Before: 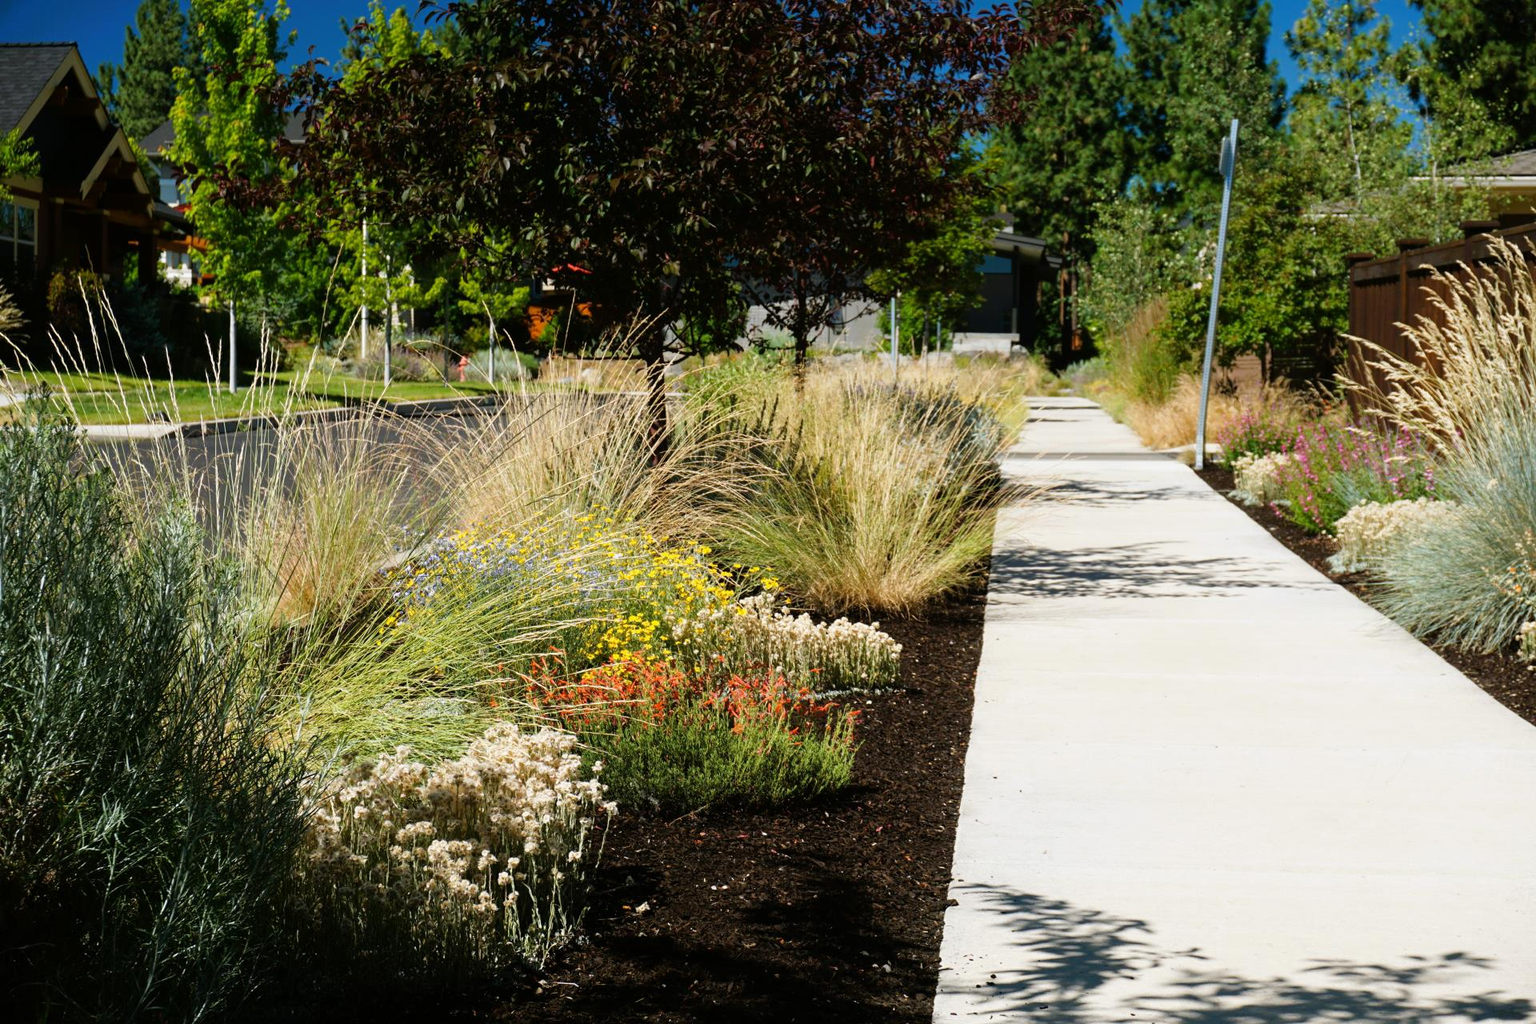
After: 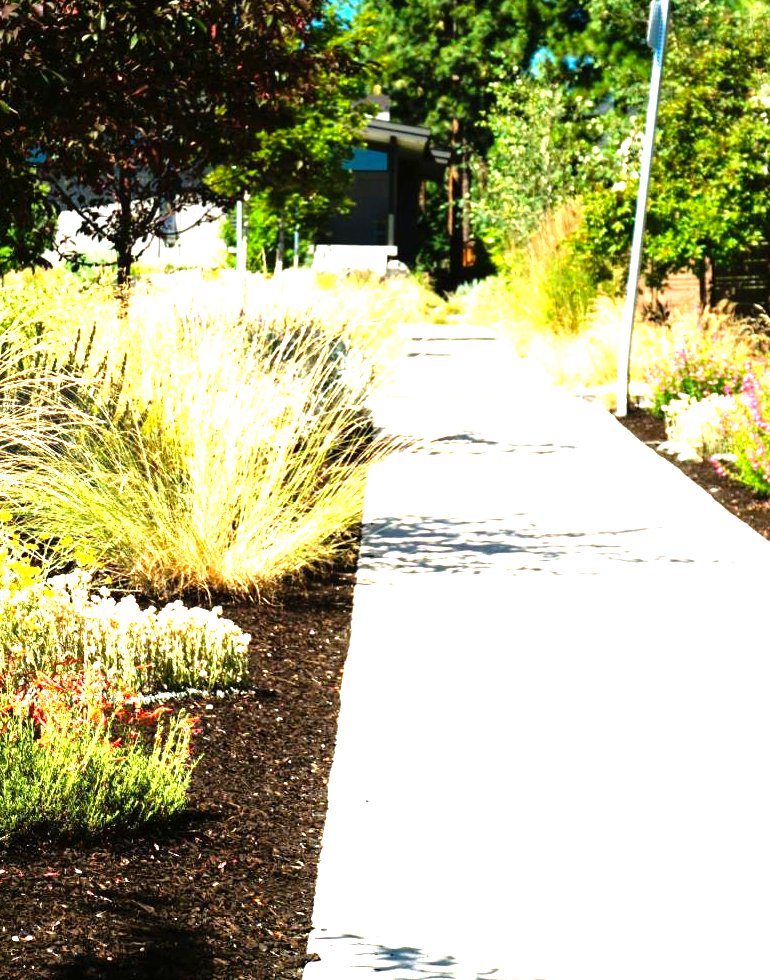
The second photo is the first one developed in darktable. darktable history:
crop: left 45.721%, top 13.393%, right 14.118%, bottom 10.01%
levels: levels [0, 0.281, 0.562]
